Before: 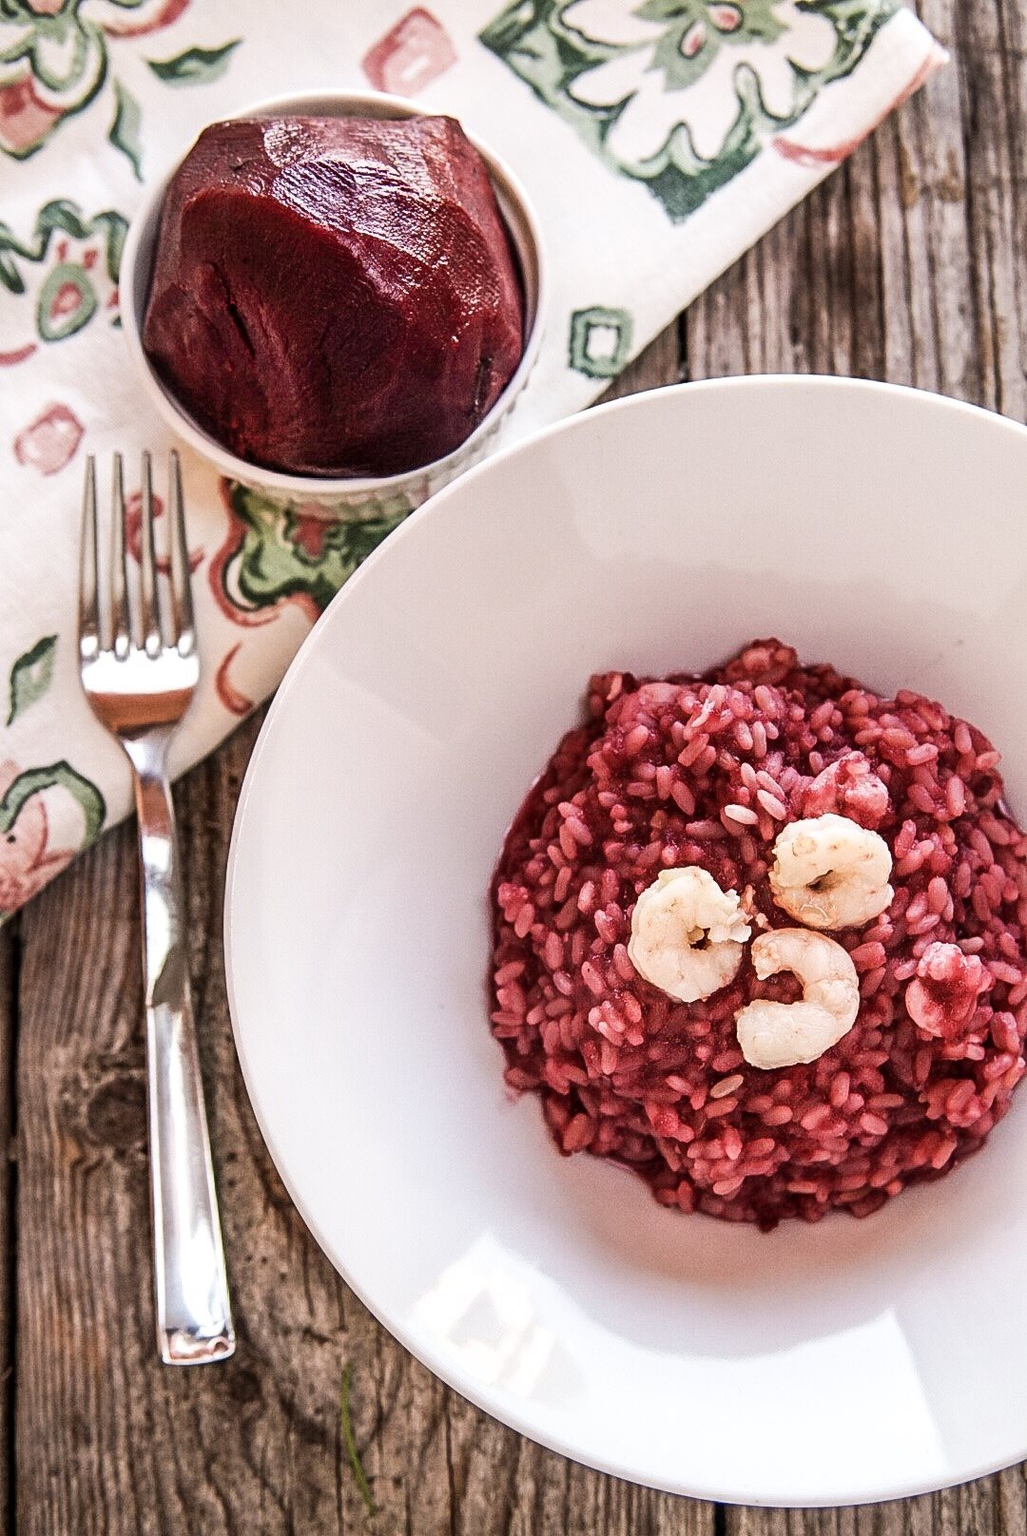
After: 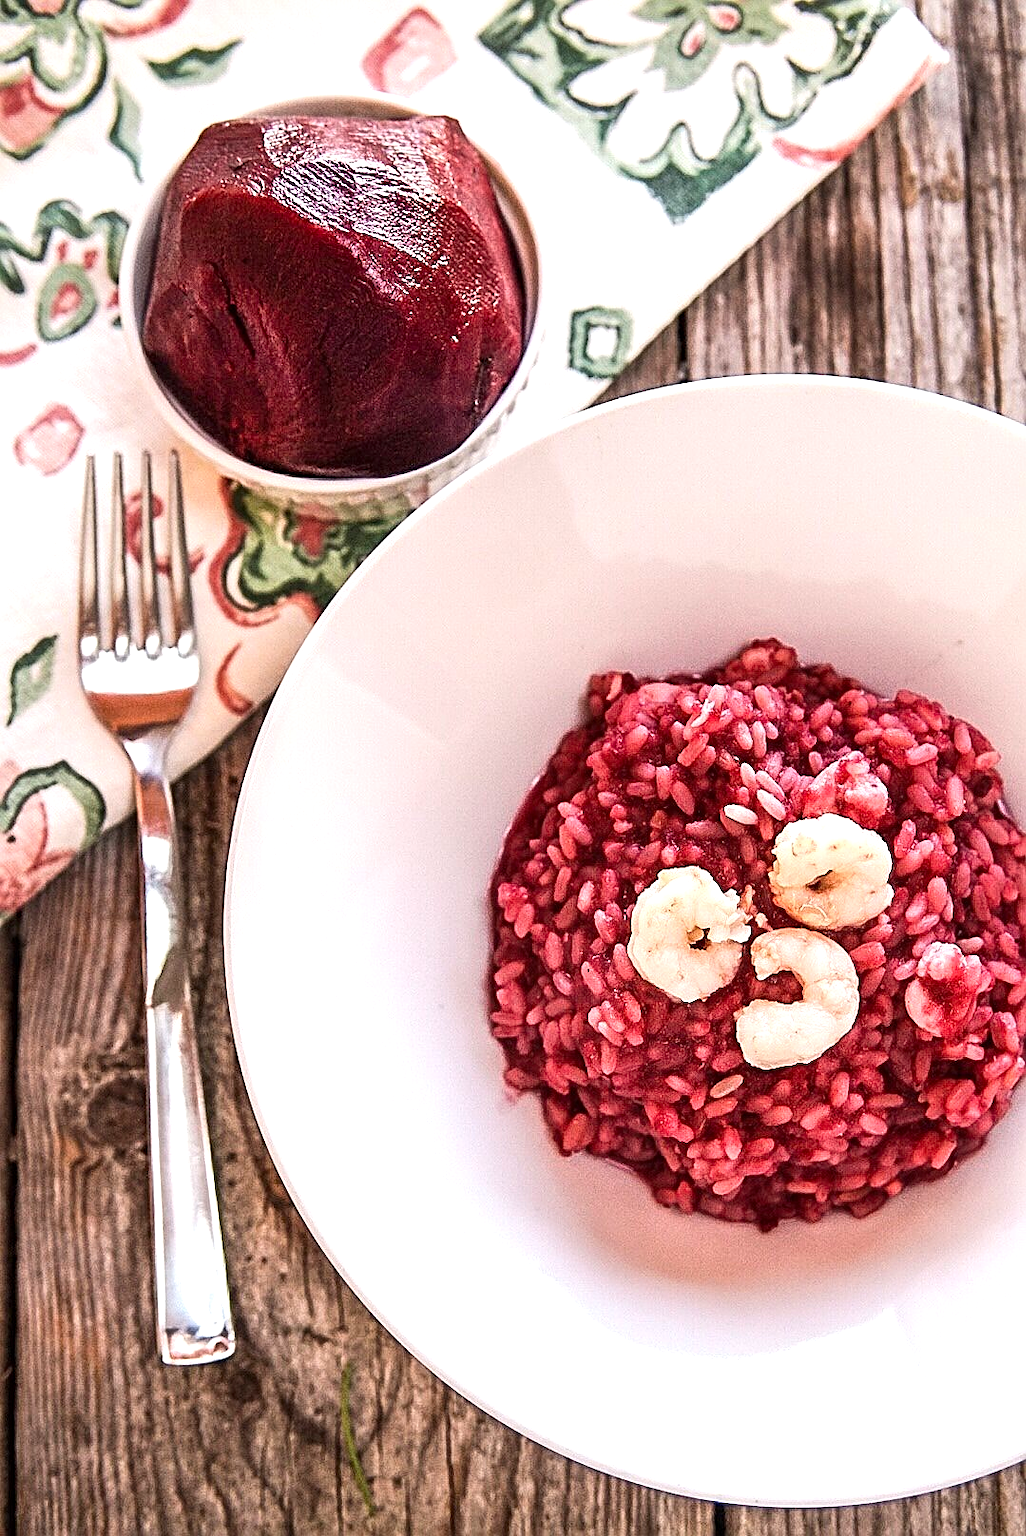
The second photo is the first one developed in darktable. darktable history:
exposure: black level correction 0, exposure 0.4 EV, compensate exposure bias true, compensate highlight preservation false
sharpen: on, module defaults
